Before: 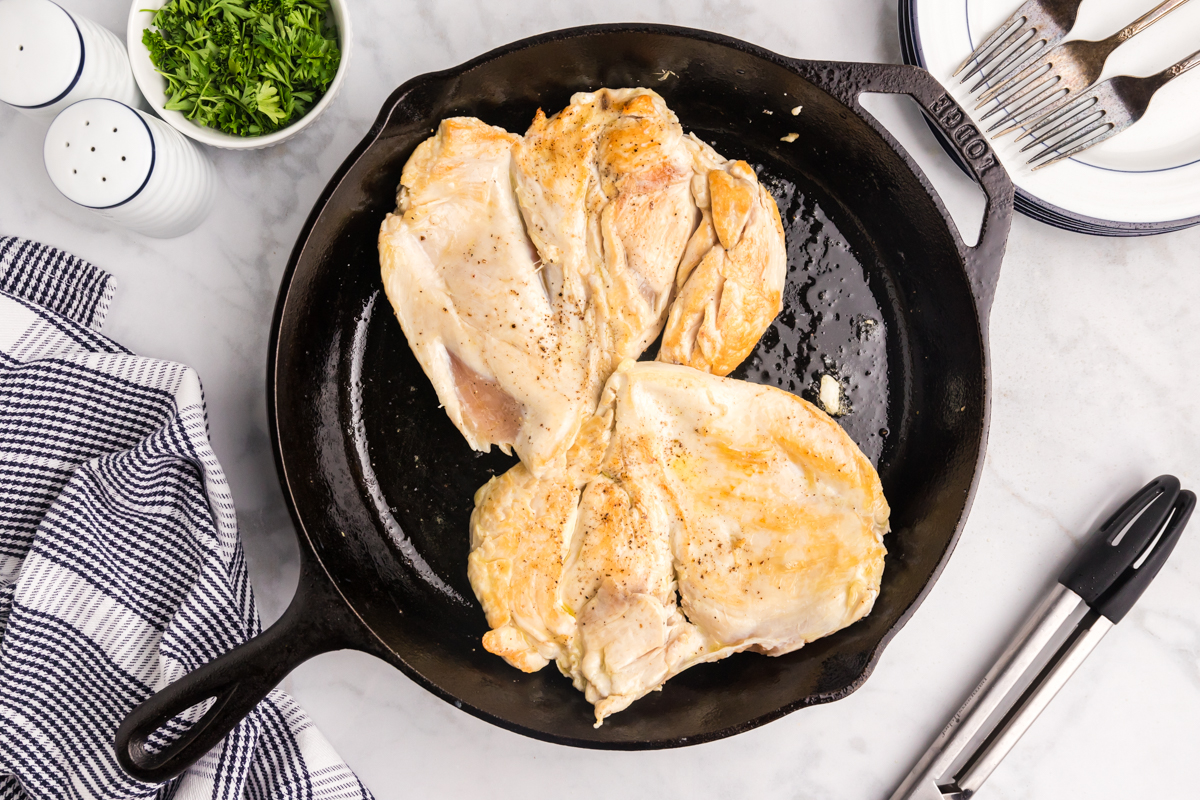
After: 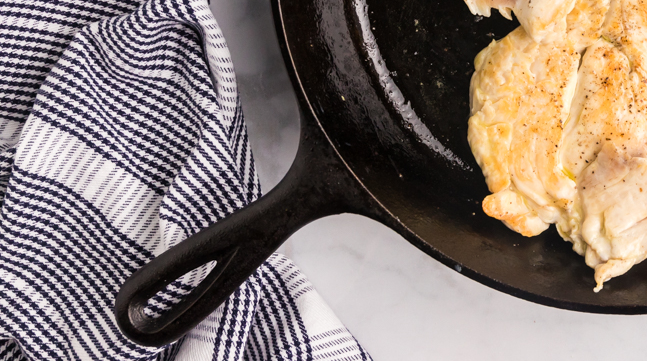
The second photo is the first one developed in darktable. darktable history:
crop and rotate: top 54.585%, right 46.072%, bottom 0.184%
